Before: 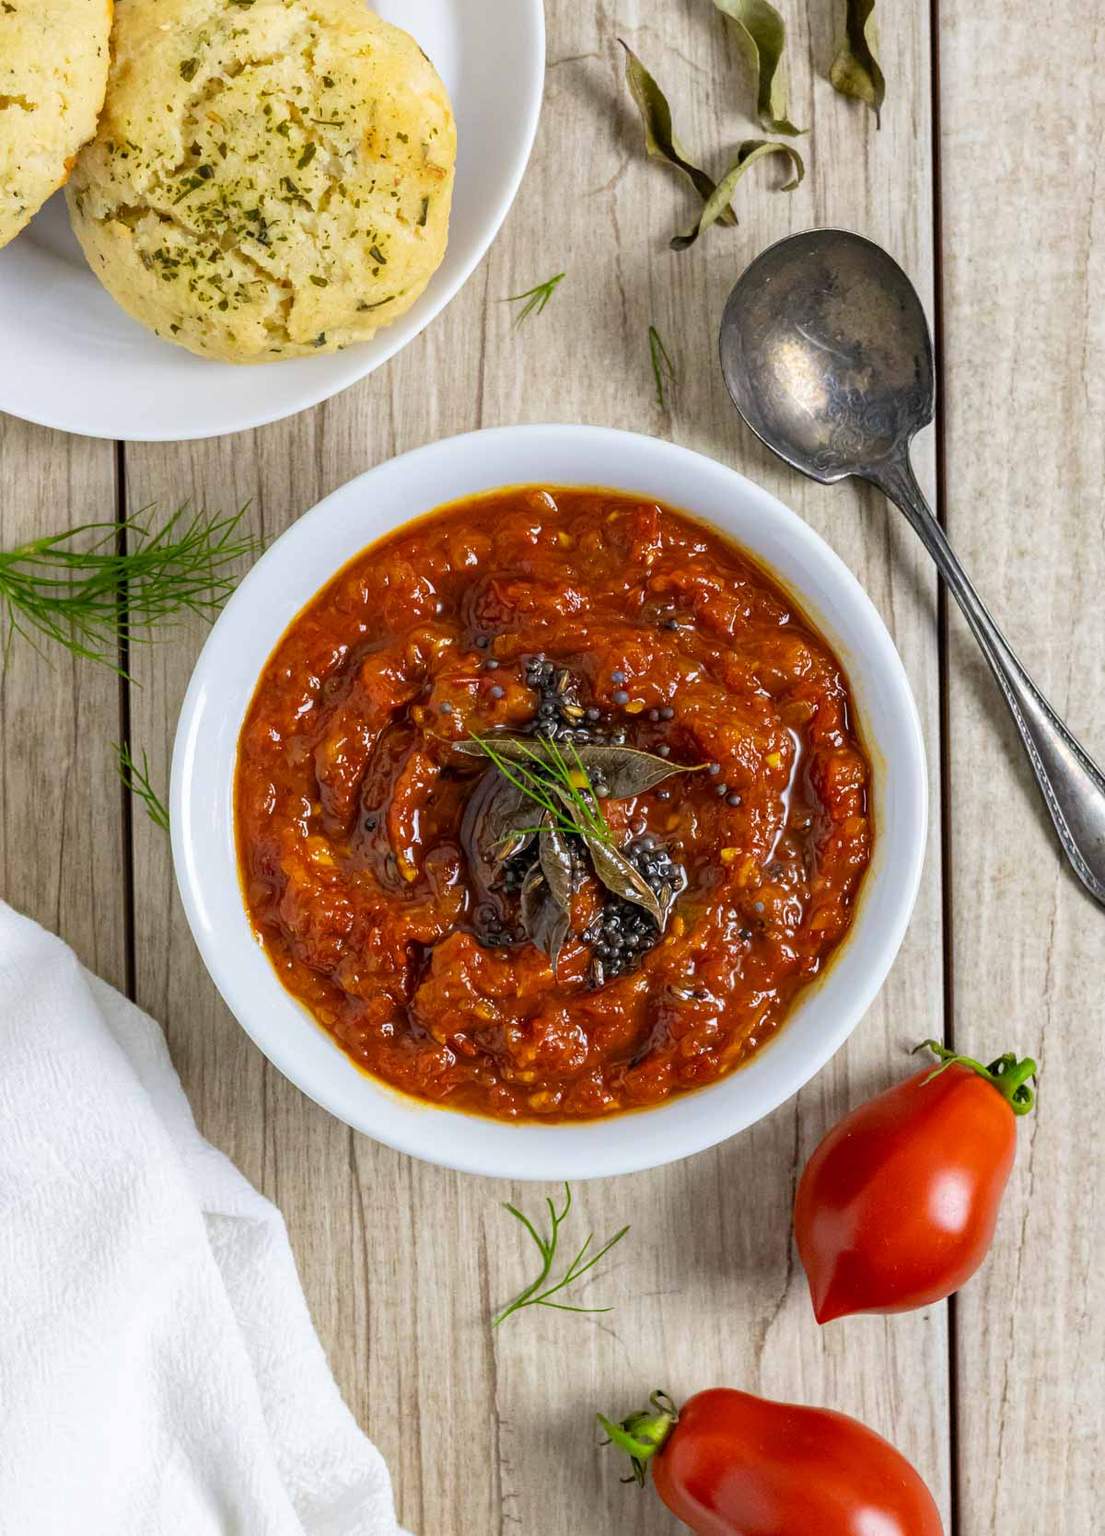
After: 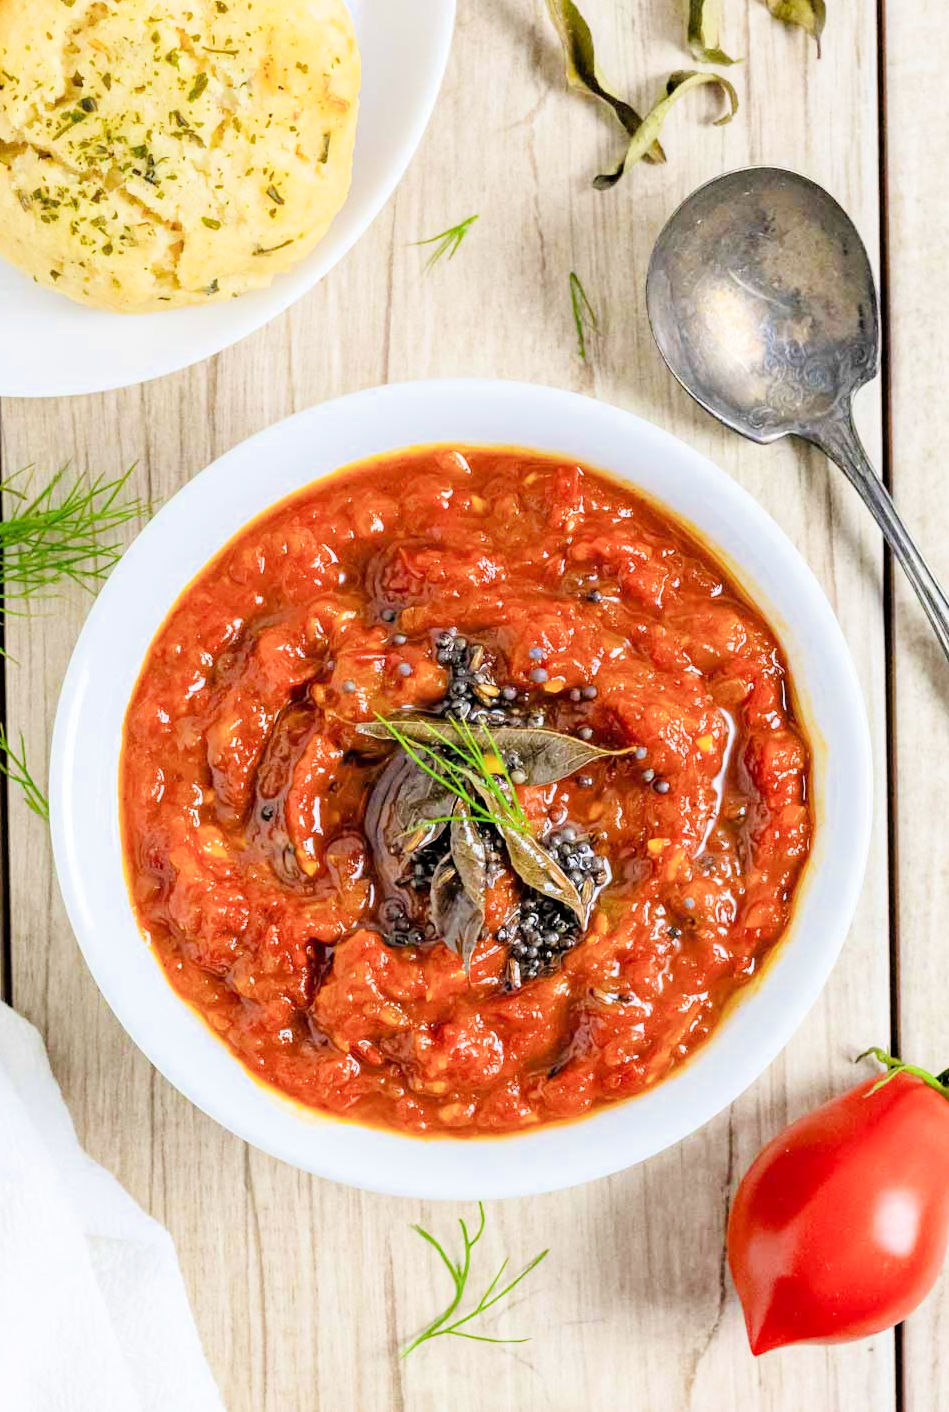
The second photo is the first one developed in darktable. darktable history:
levels: mode automatic, levels [0, 0.492, 0.984]
filmic rgb: middle gray luminance 29.97%, black relative exposure -8.93 EV, white relative exposure 7 EV, target black luminance 0%, hardness 2.92, latitude 2.61%, contrast 0.963, highlights saturation mix 5.37%, shadows ↔ highlights balance 12.29%
exposure: black level correction 0, exposure 1.438 EV, compensate highlight preservation false
crop: left 11.256%, top 4.957%, right 9.6%, bottom 10.366%
